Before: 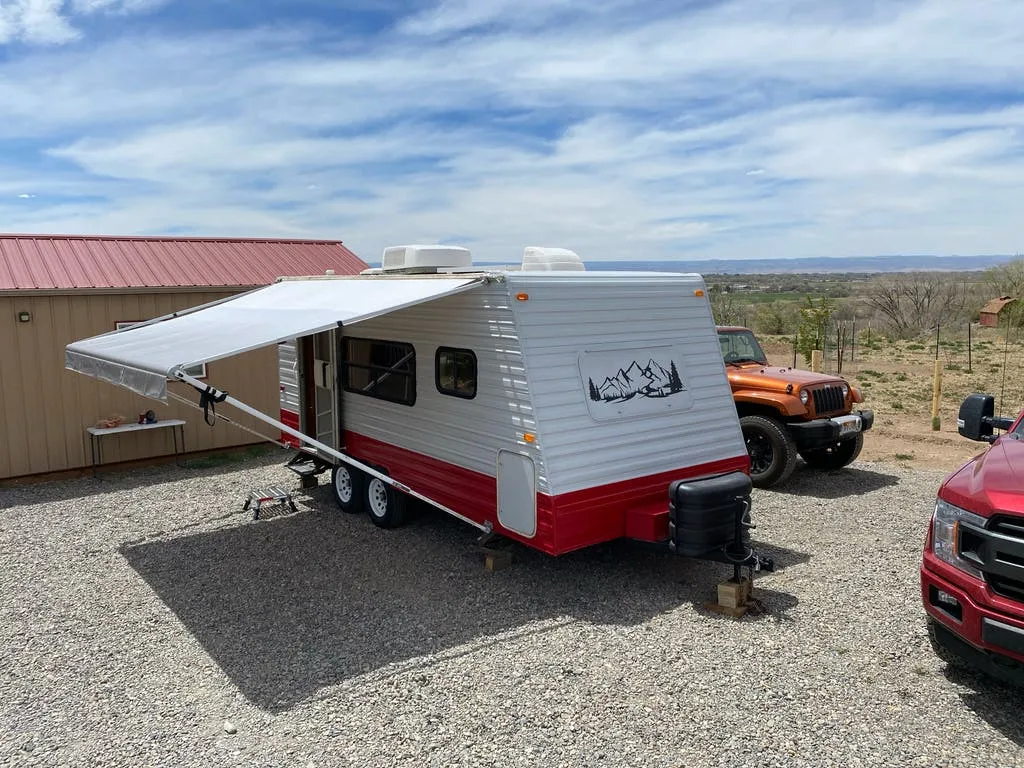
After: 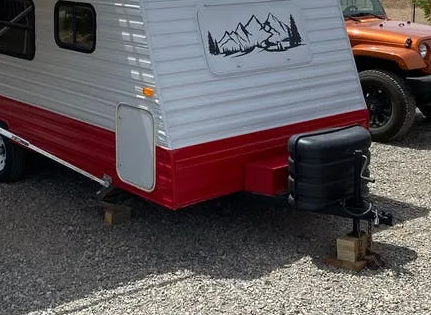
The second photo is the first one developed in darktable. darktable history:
crop: left 37.221%, top 45.169%, right 20.63%, bottom 13.777%
tone equalizer: on, module defaults
